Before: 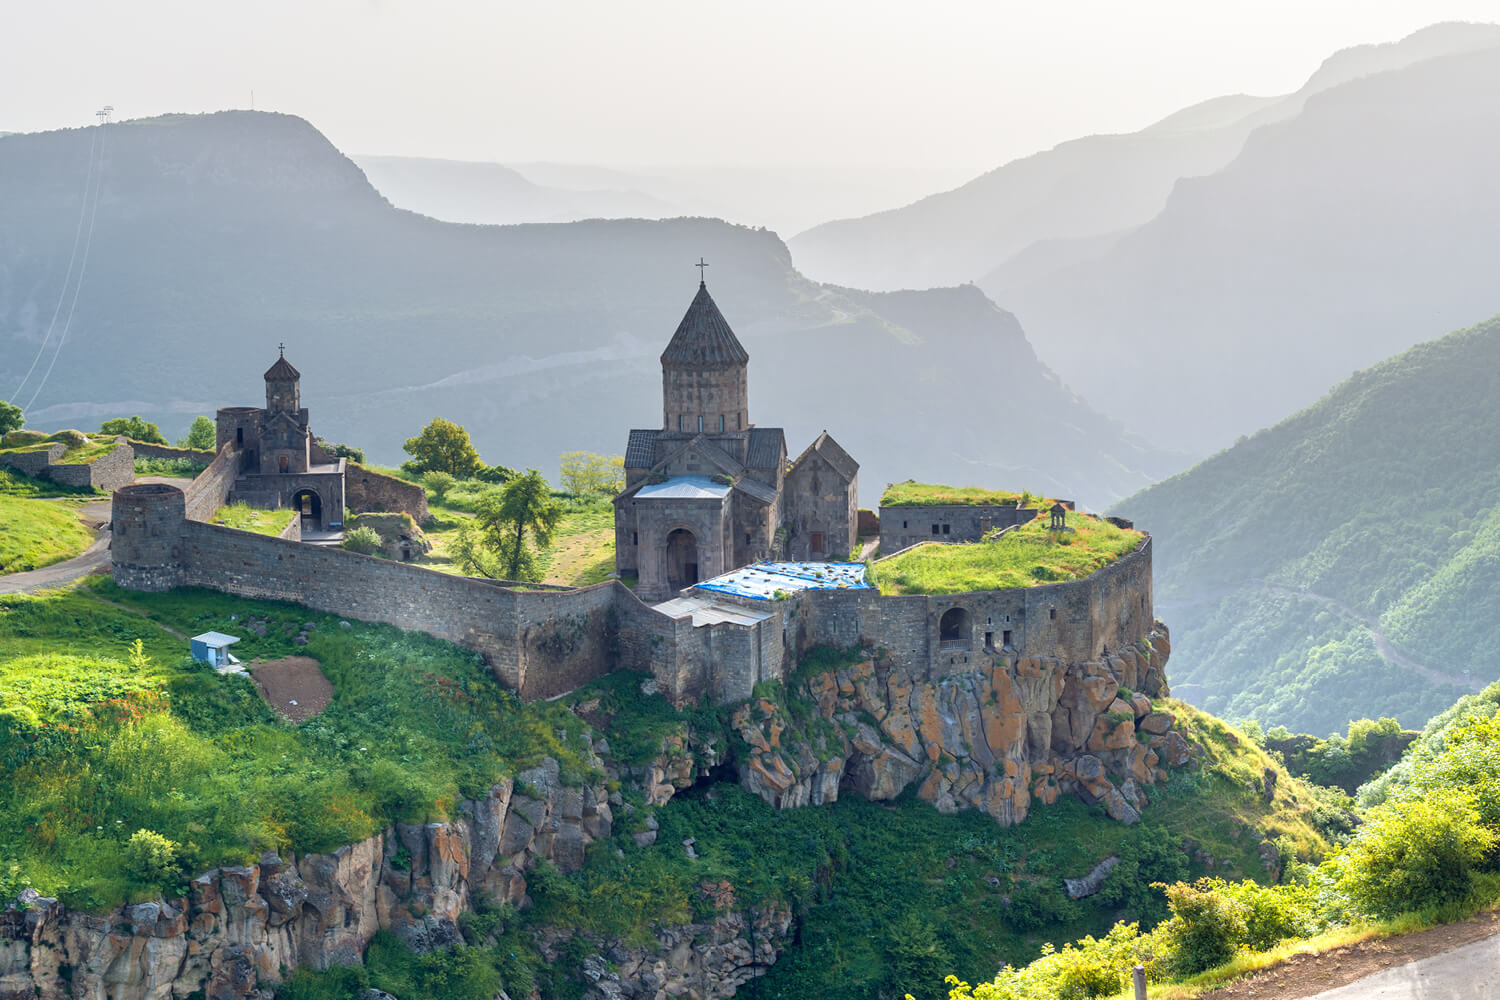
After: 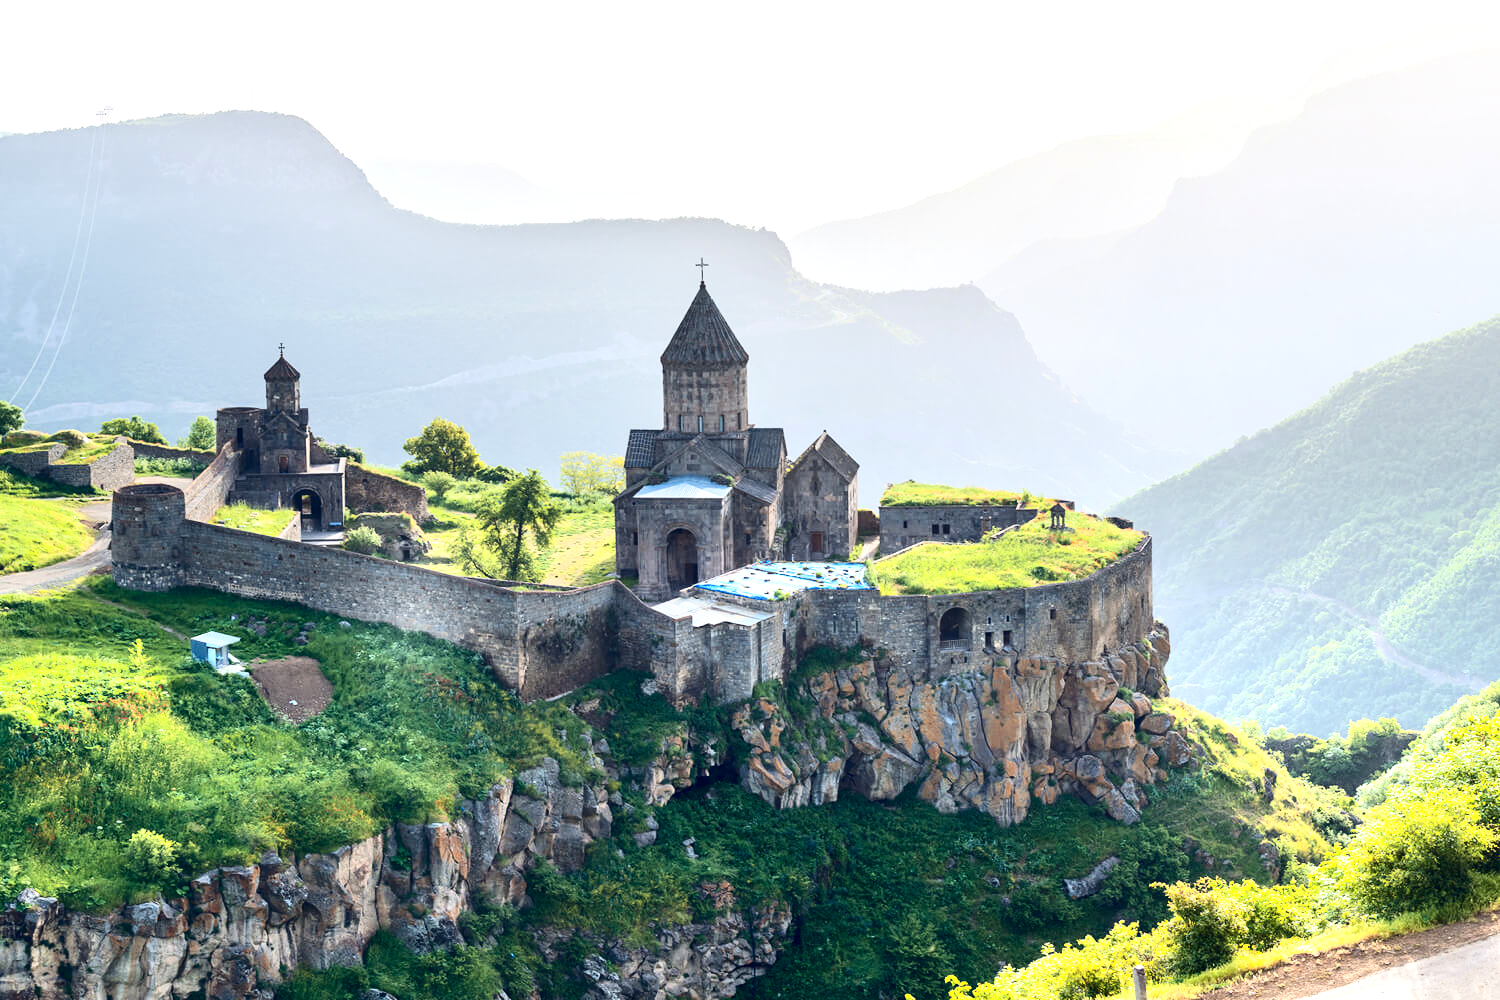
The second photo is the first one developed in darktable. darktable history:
exposure: exposure 0.496 EV, compensate highlight preservation false
contrast brightness saturation: contrast 0.28
